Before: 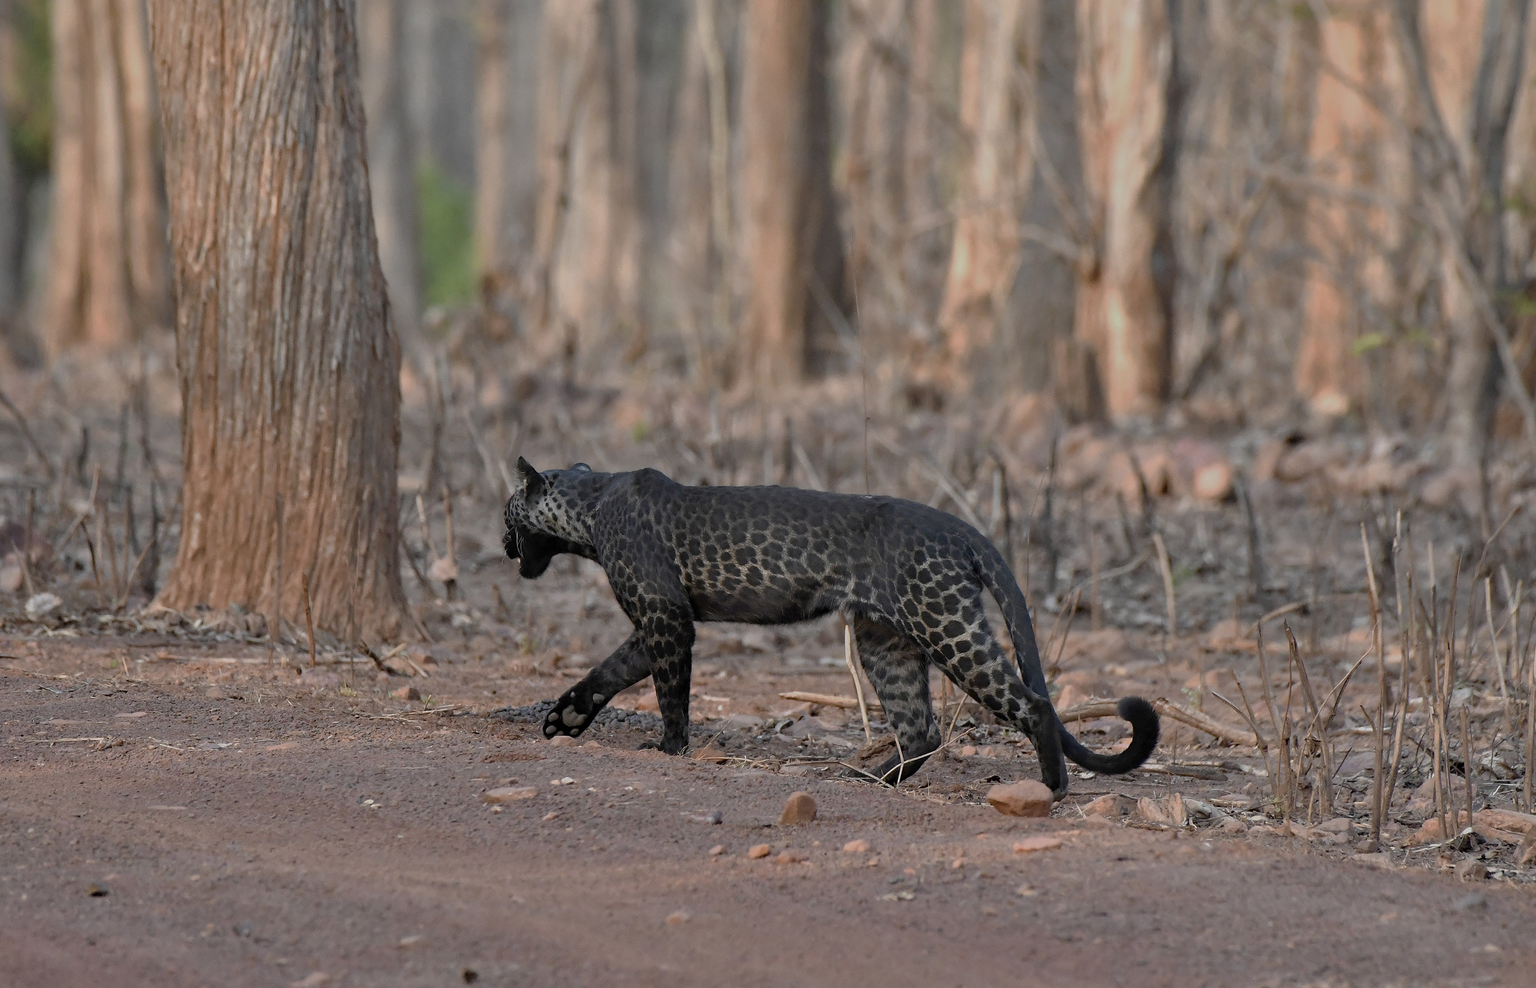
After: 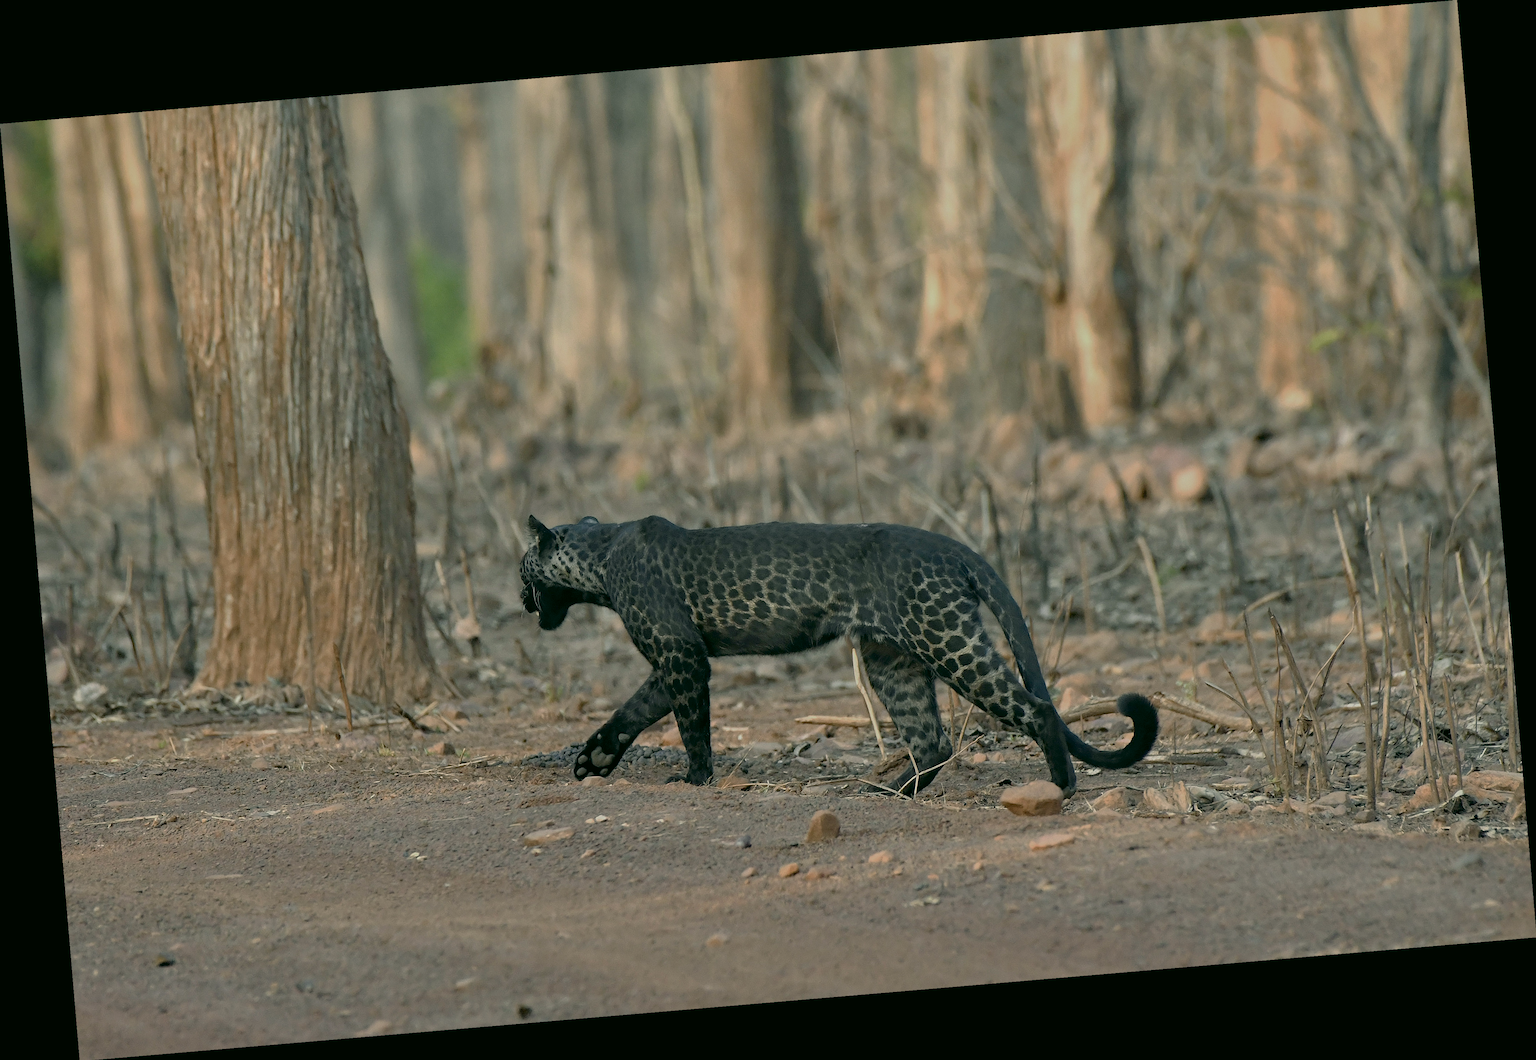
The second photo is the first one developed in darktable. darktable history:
color correction: highlights a* -0.482, highlights b* 9.48, shadows a* -9.48, shadows b* 0.803
rotate and perspective: rotation -4.86°, automatic cropping off
